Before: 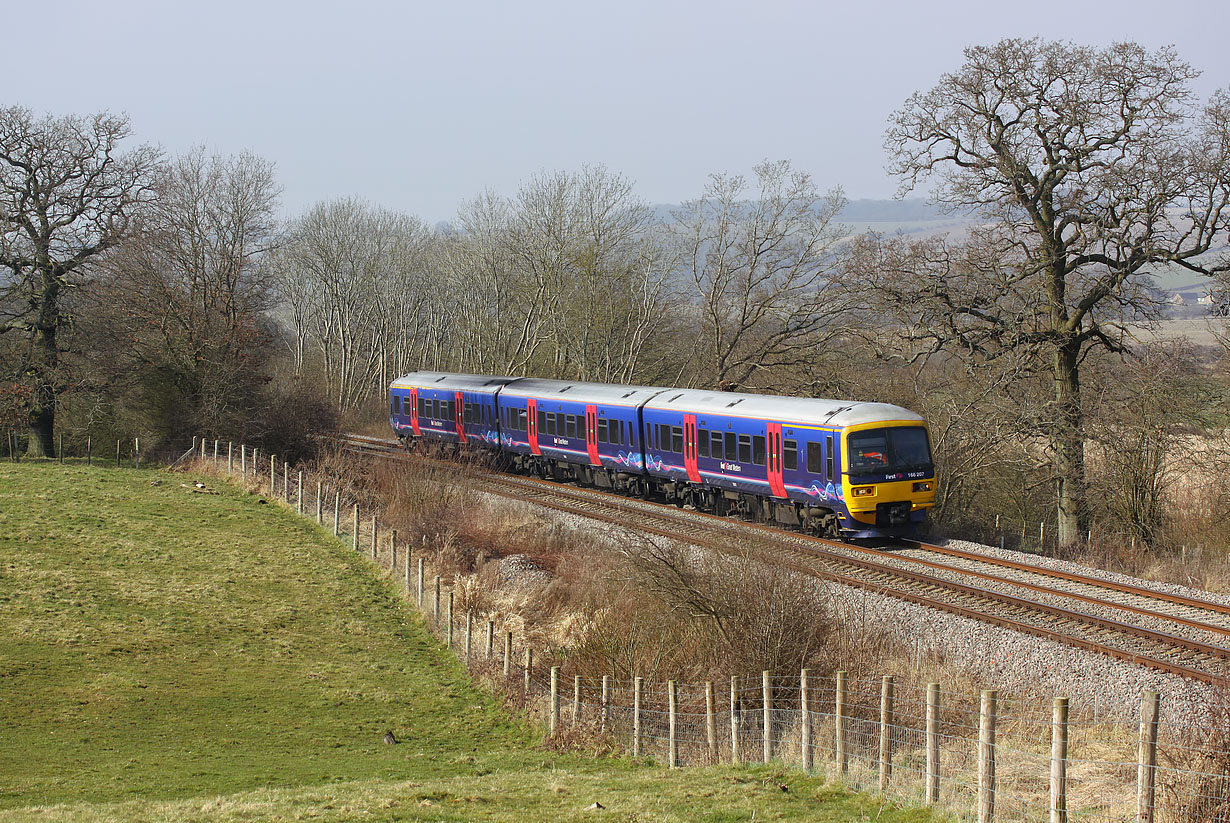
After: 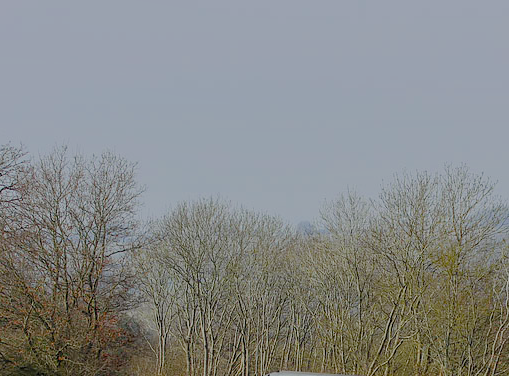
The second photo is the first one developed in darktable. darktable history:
local contrast: on, module defaults
crop and rotate: left 11.289%, top 0.052%, right 47.299%, bottom 54.242%
haze removal: on, module defaults
filmic rgb: black relative exposure -6.95 EV, white relative exposure 5.63 EV, hardness 2.85, add noise in highlights 0.001, preserve chrominance max RGB, color science v3 (2019), use custom middle-gray values true, contrast in highlights soft
color balance rgb: linear chroma grading › global chroma 15.183%, perceptual saturation grading › global saturation 20%, perceptual saturation grading › highlights -25.903%, perceptual saturation grading › shadows 25.401%, contrast -29.62%
